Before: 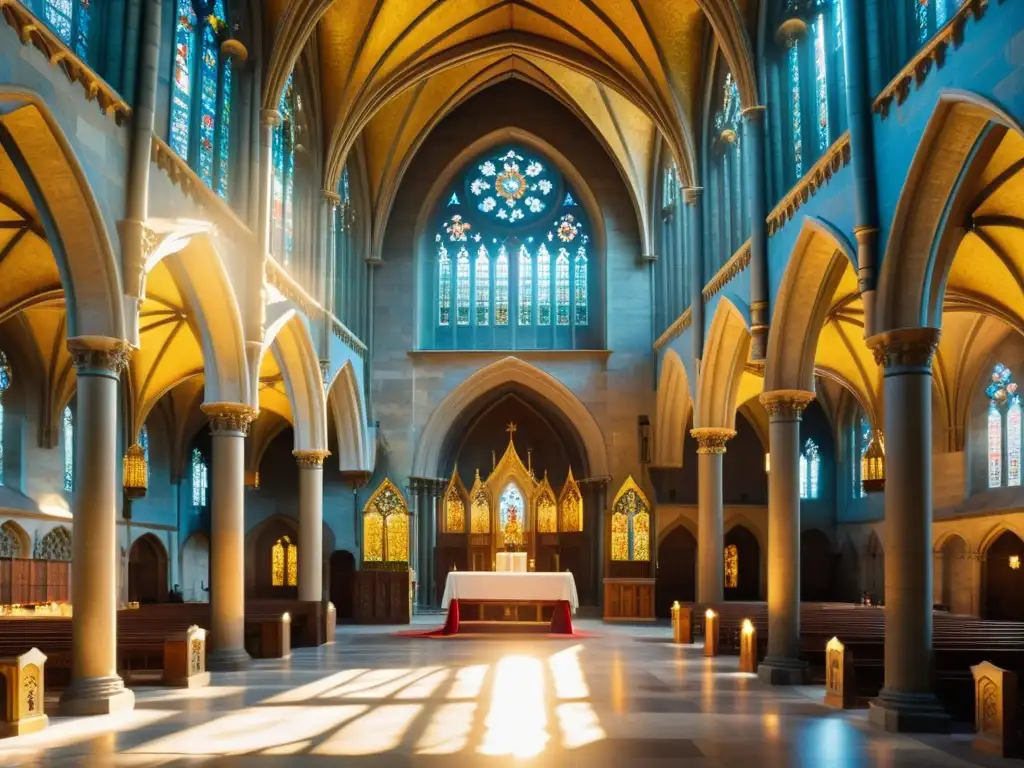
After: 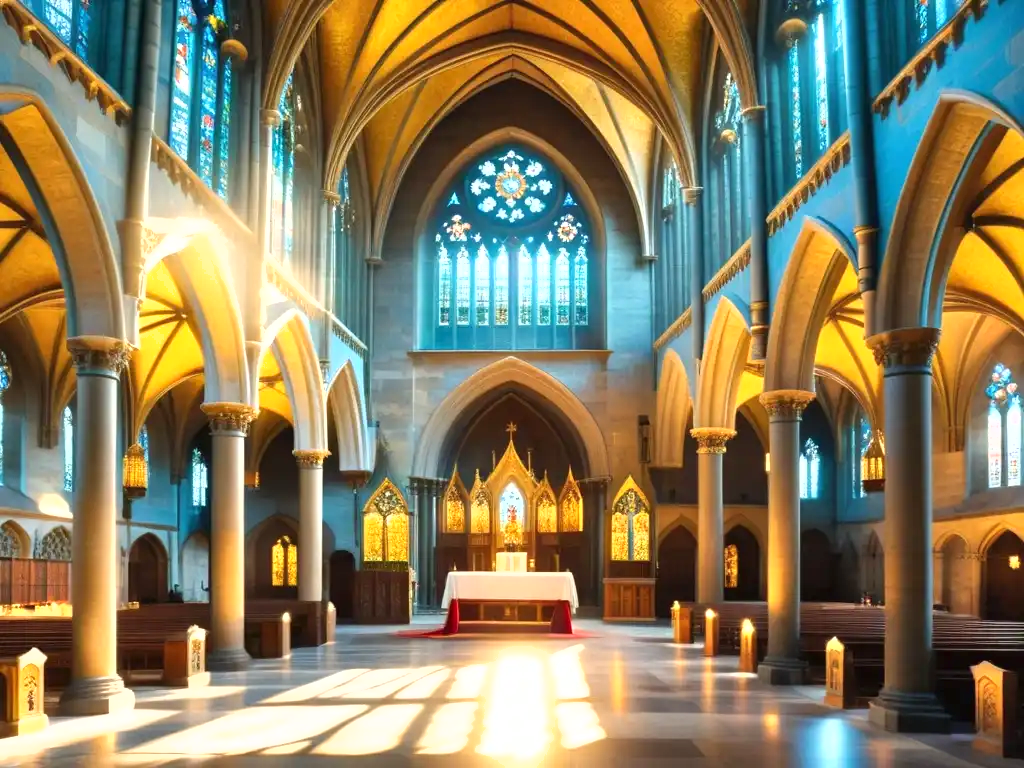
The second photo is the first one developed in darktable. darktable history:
shadows and highlights: soften with gaussian
exposure: black level correction 0, exposure 0.701 EV, compensate exposure bias true, compensate highlight preservation false
